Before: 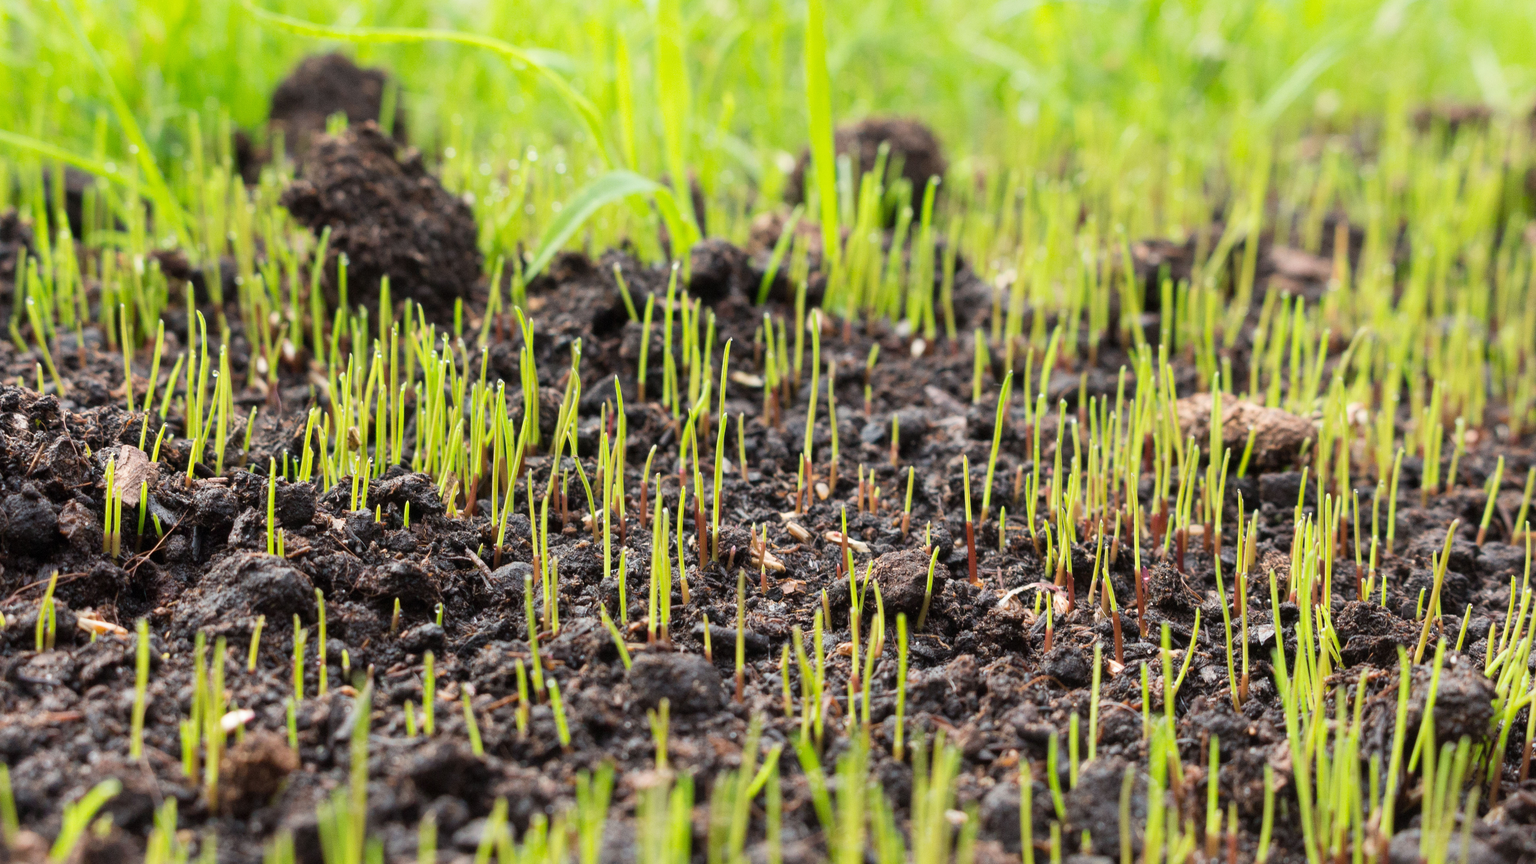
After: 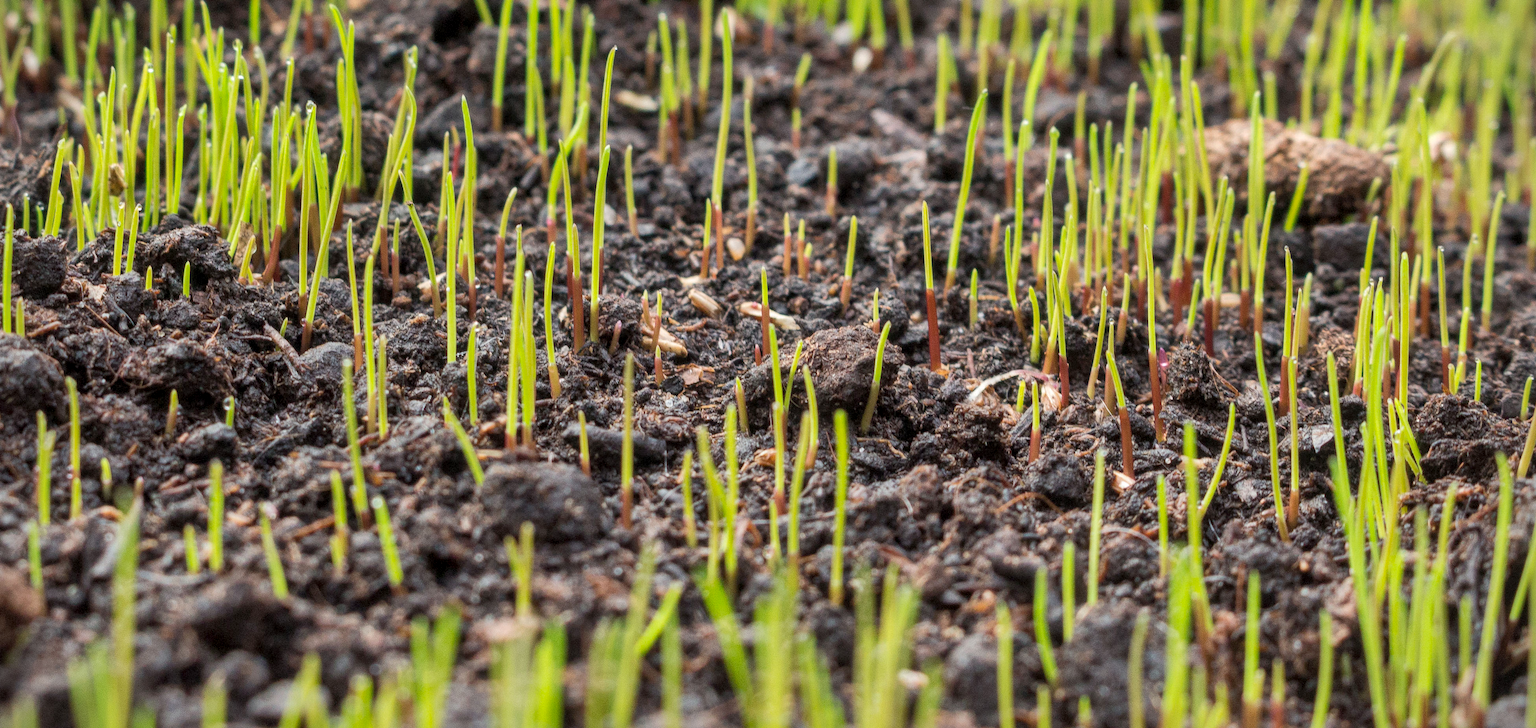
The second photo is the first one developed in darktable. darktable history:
base curve: exposure shift 0, preserve colors none
crop and rotate: left 17.299%, top 35.115%, right 7.015%, bottom 1.024%
local contrast: on, module defaults
shadows and highlights: on, module defaults
vignetting: fall-off start 91.19%
